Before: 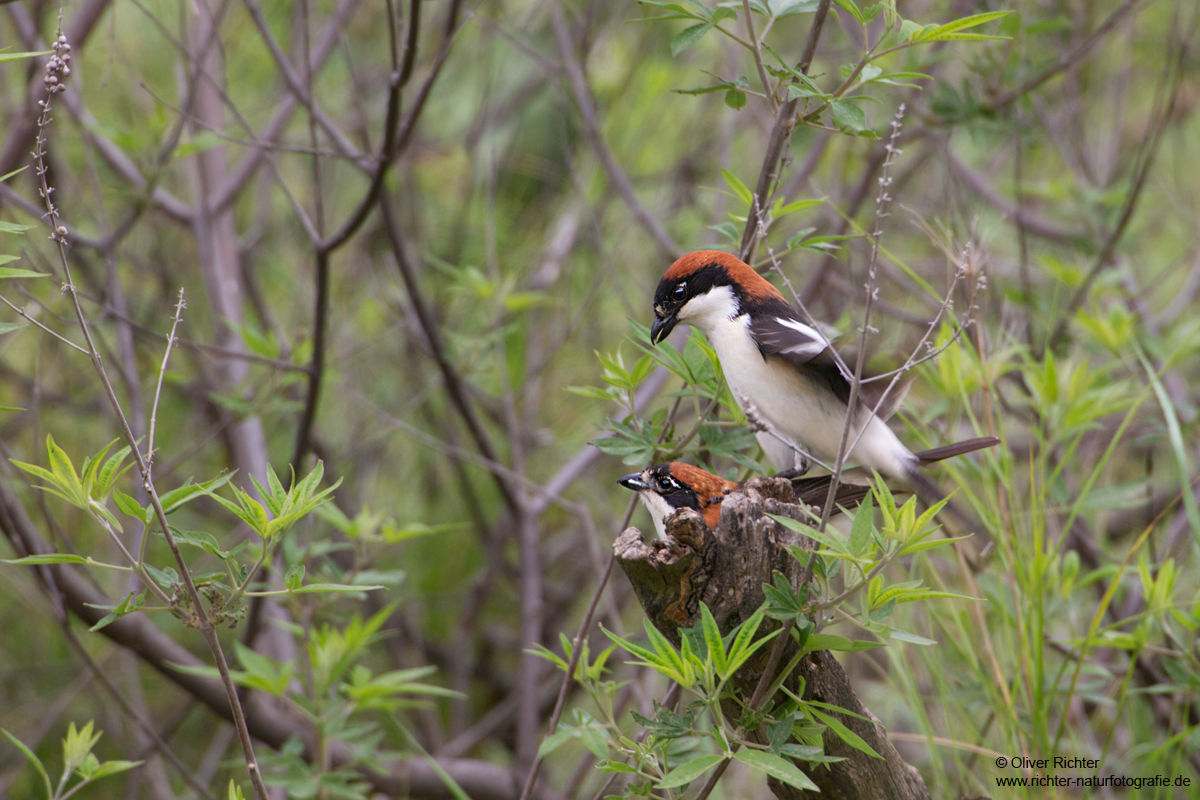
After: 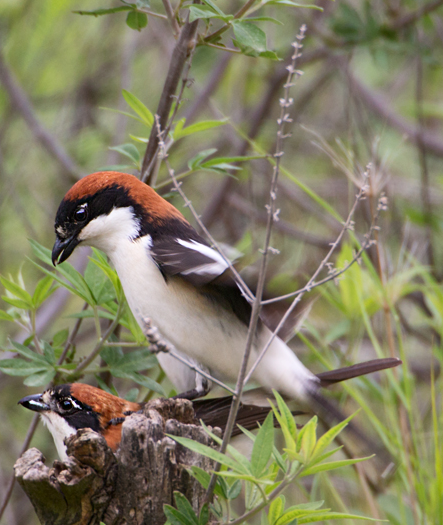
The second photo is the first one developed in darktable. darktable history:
crop and rotate: left 49.936%, top 10.094%, right 13.136%, bottom 24.256%
contrast brightness saturation: contrast 0.14
